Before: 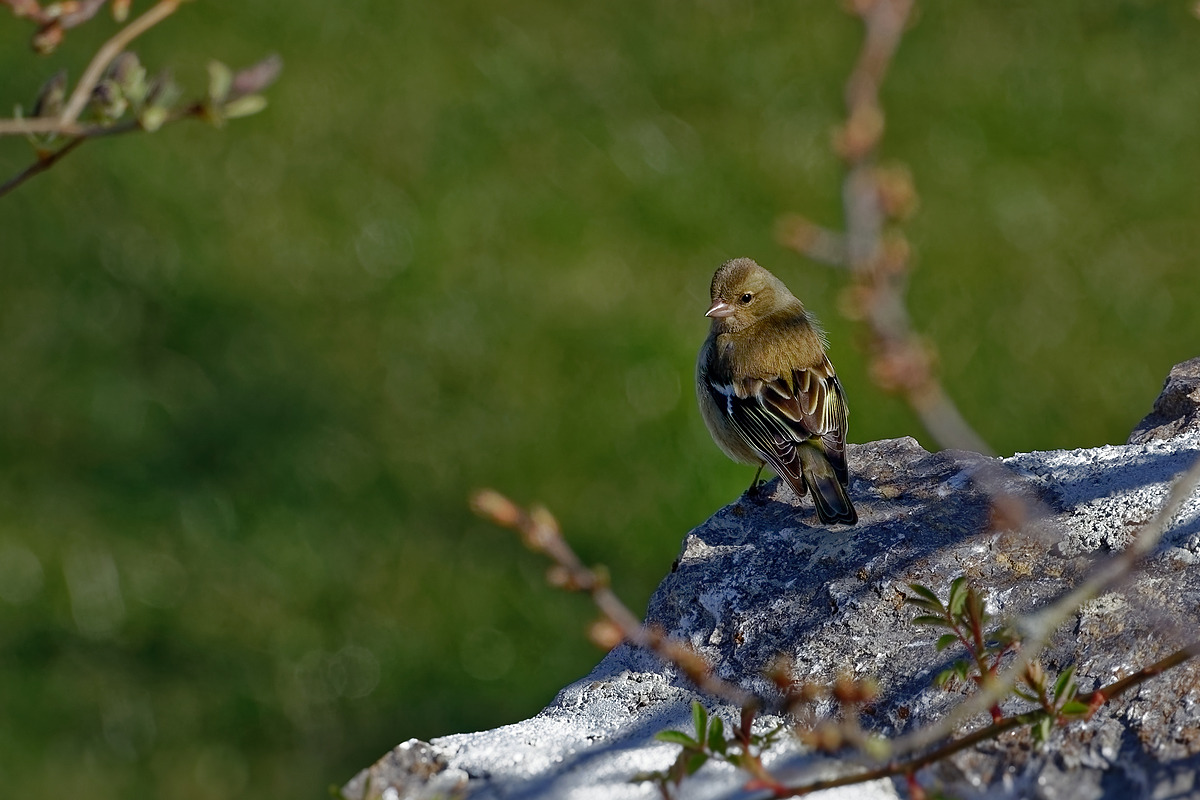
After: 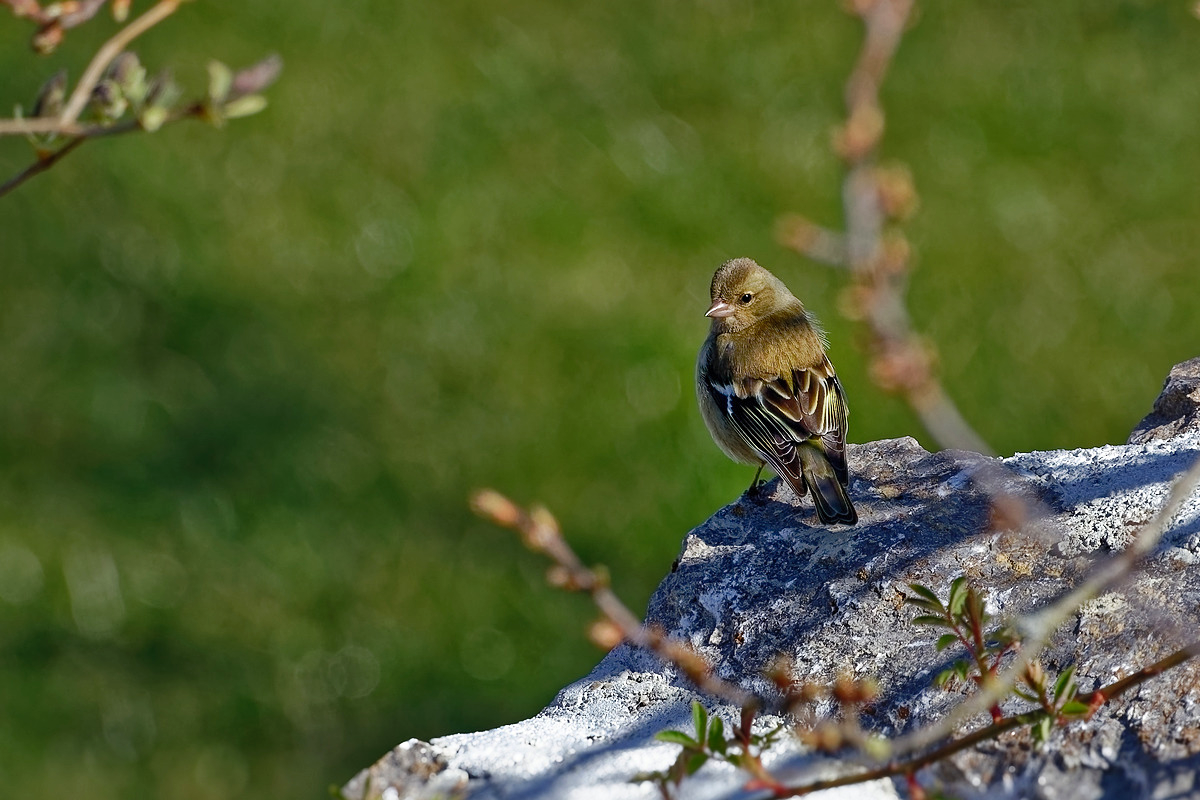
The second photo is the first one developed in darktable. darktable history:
contrast brightness saturation: contrast 0.2, brightness 0.154, saturation 0.145
